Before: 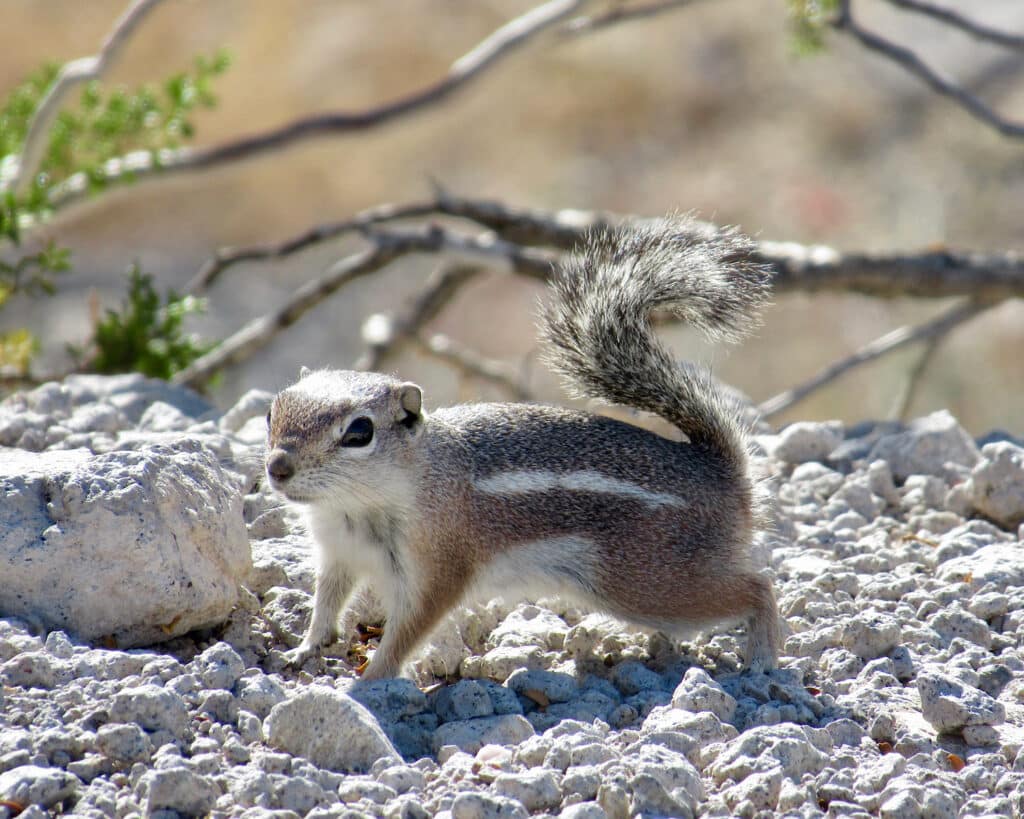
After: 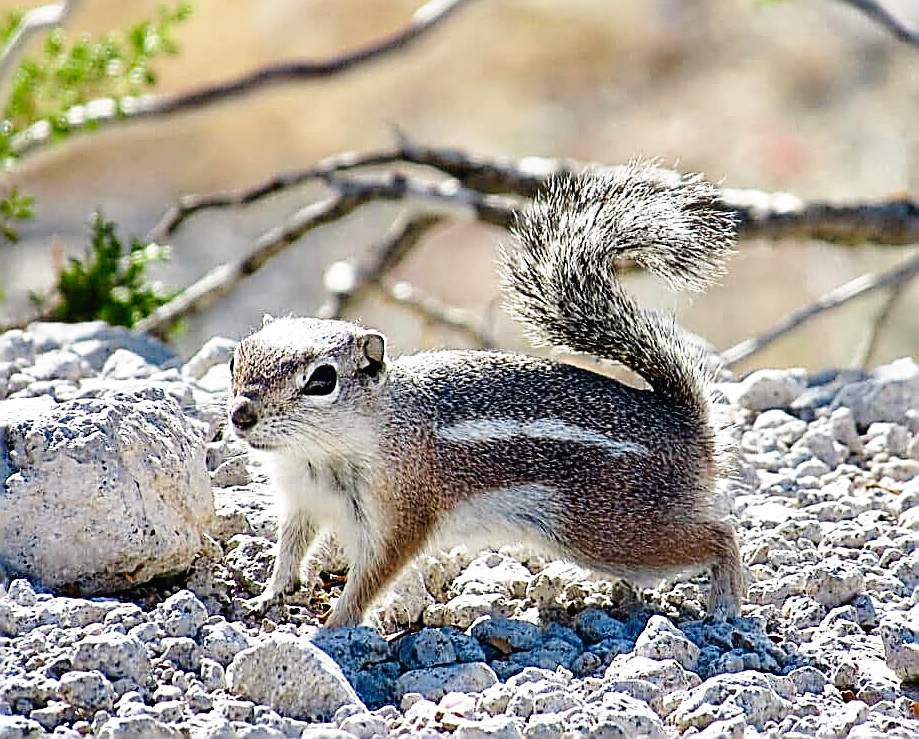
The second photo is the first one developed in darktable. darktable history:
crop: left 3.709%, top 6.351%, right 6.461%, bottom 3.309%
tone curve: curves: ch0 [(0, 0.016) (0.11, 0.039) (0.259, 0.235) (0.383, 0.437) (0.499, 0.597) (0.733, 0.867) (0.843, 0.948) (1, 1)], preserve colors none
sharpen: amount 1.992
